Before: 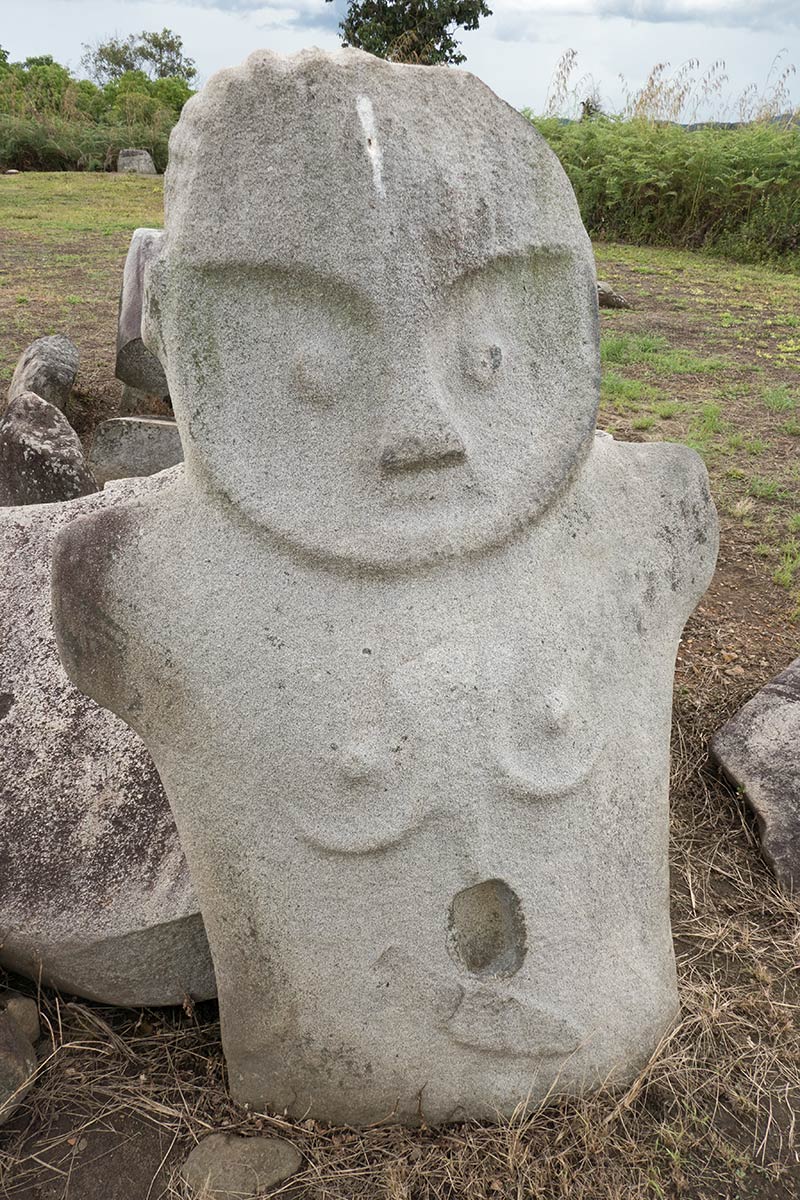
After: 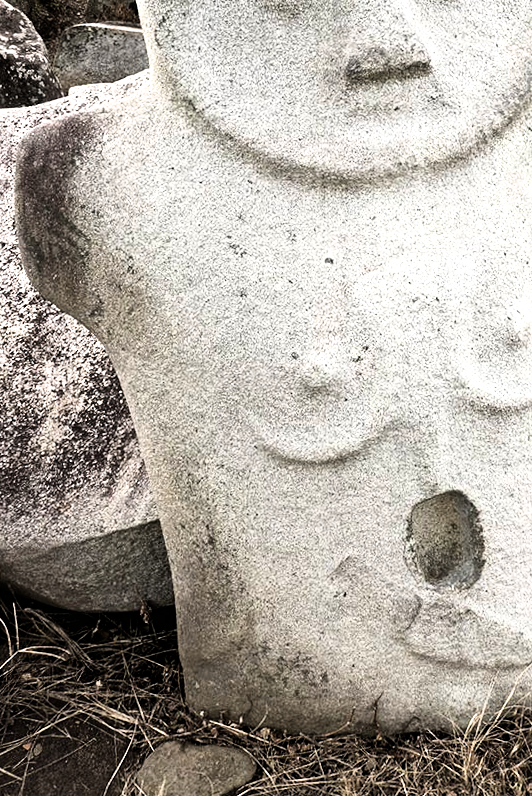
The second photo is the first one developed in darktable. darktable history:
crop and rotate: angle -0.847°, left 3.728%, top 32.162%, right 28.197%
tone equalizer: -8 EV -0.774 EV, -7 EV -0.692 EV, -6 EV -0.583 EV, -5 EV -0.413 EV, -3 EV 0.399 EV, -2 EV 0.6 EV, -1 EV 0.674 EV, +0 EV 0.738 EV, edges refinement/feathering 500, mask exposure compensation -1.57 EV, preserve details no
filmic rgb: black relative exposure -8.23 EV, white relative exposure 2.2 EV, target white luminance 99.985%, hardness 7.08, latitude 74.68%, contrast 1.322, highlights saturation mix -1.59%, shadows ↔ highlights balance 30.87%, iterations of high-quality reconstruction 0
